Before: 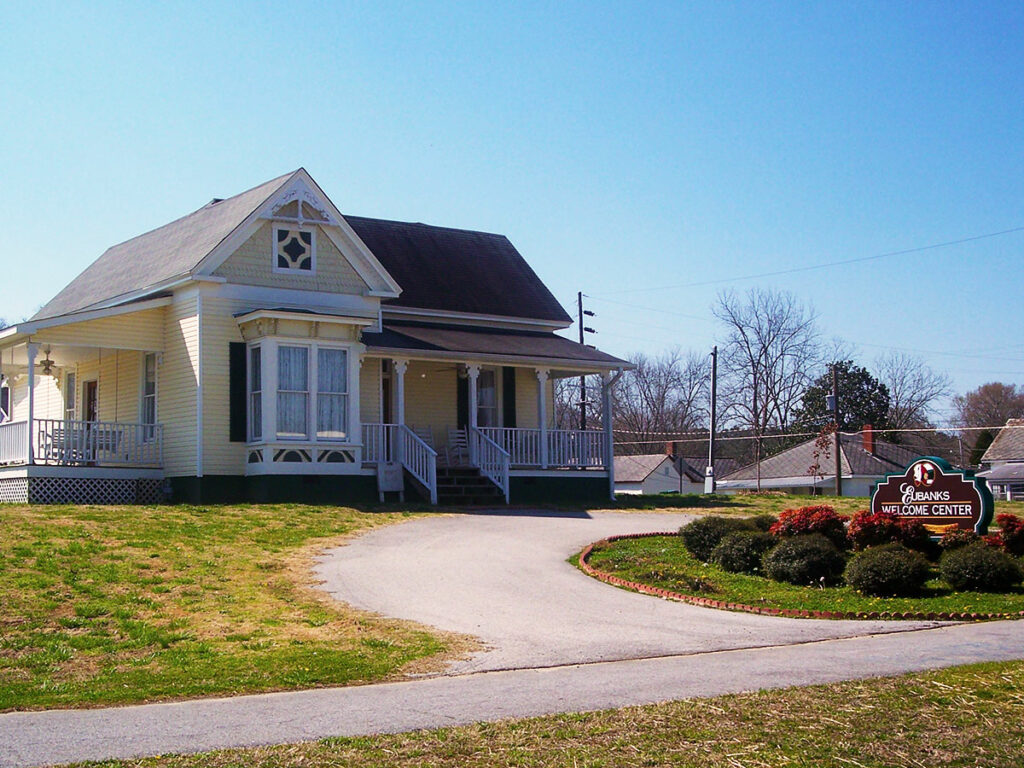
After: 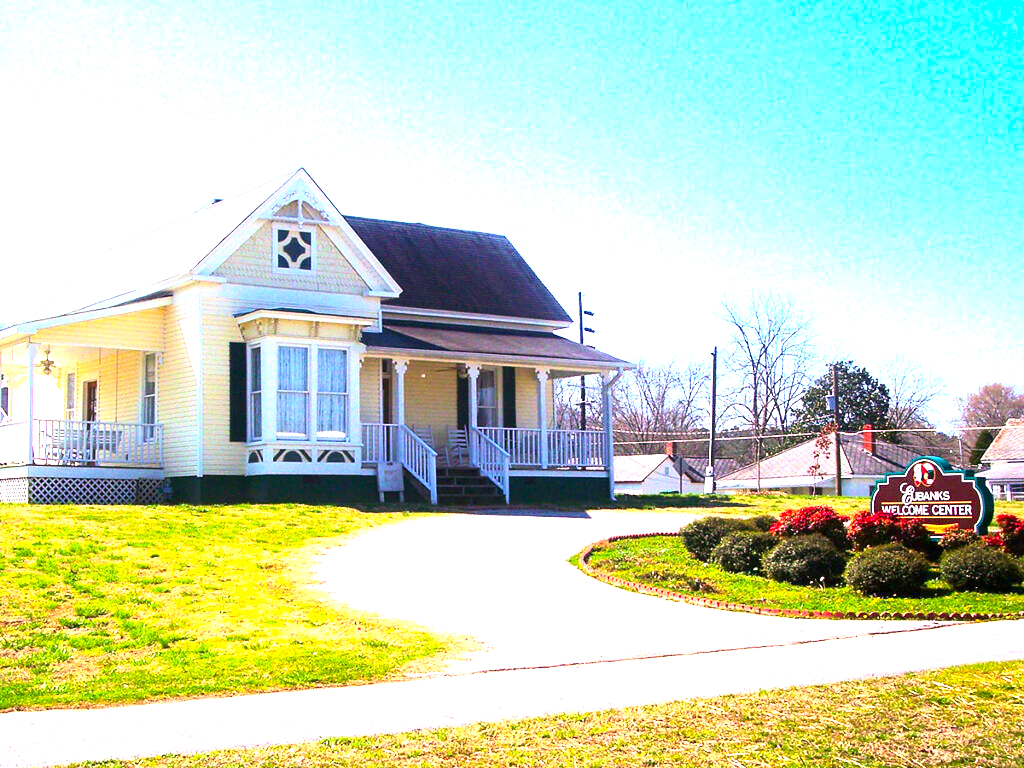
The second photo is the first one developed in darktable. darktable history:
exposure: exposure 2.002 EV, compensate highlight preservation false
contrast brightness saturation: contrast 0.174, saturation 0.296
